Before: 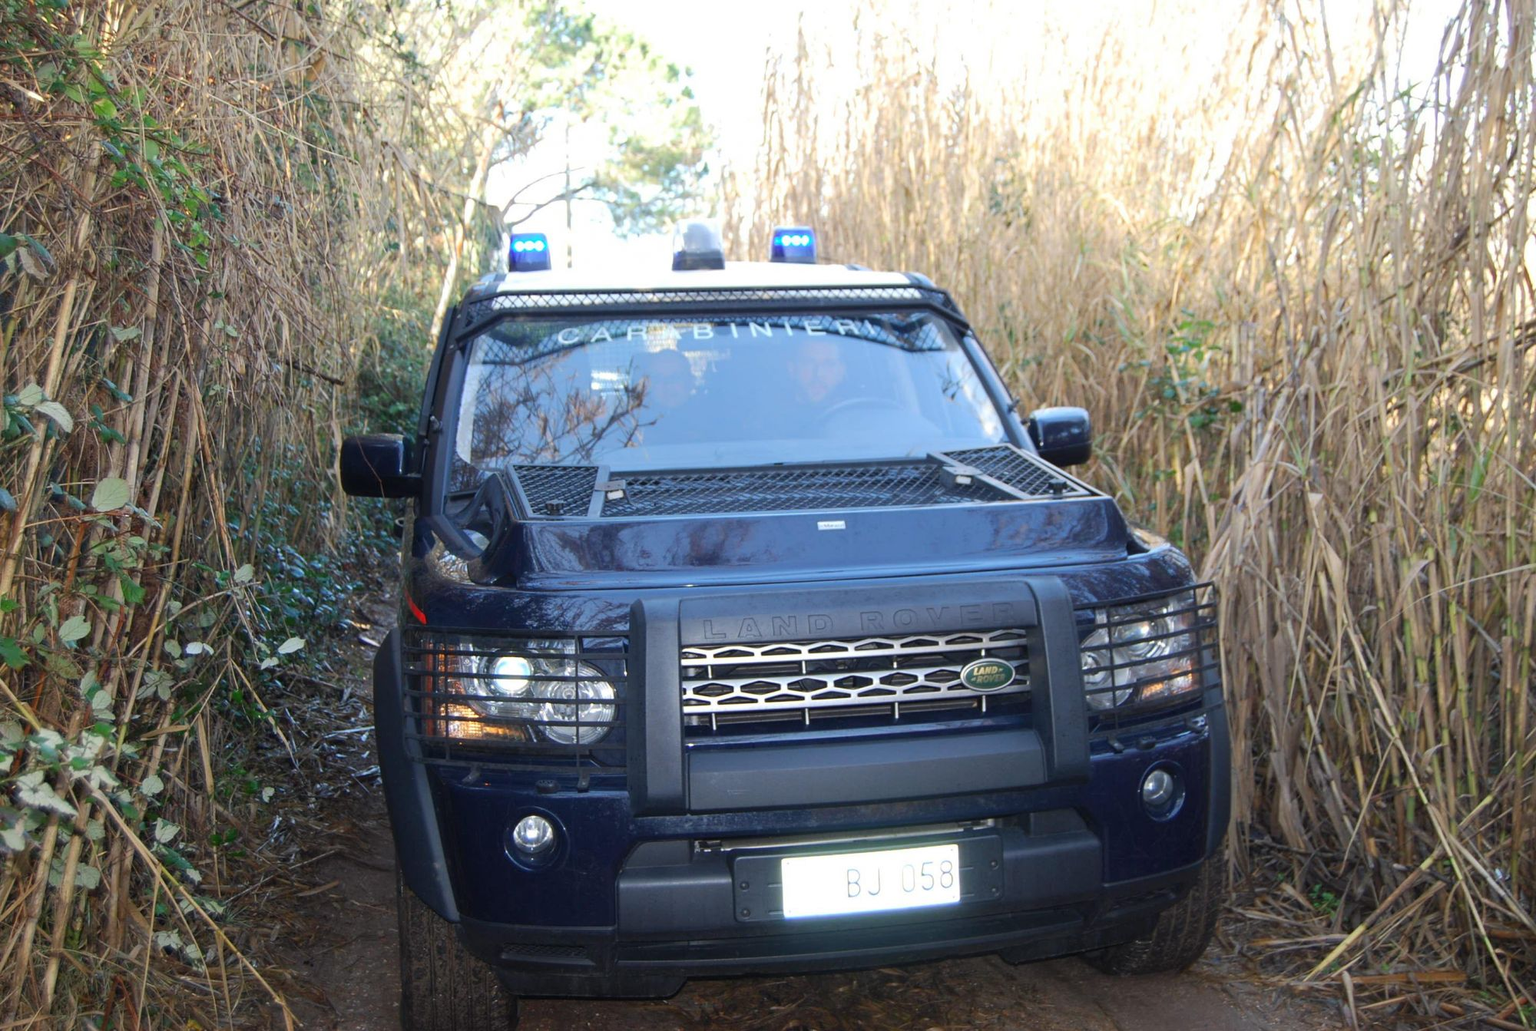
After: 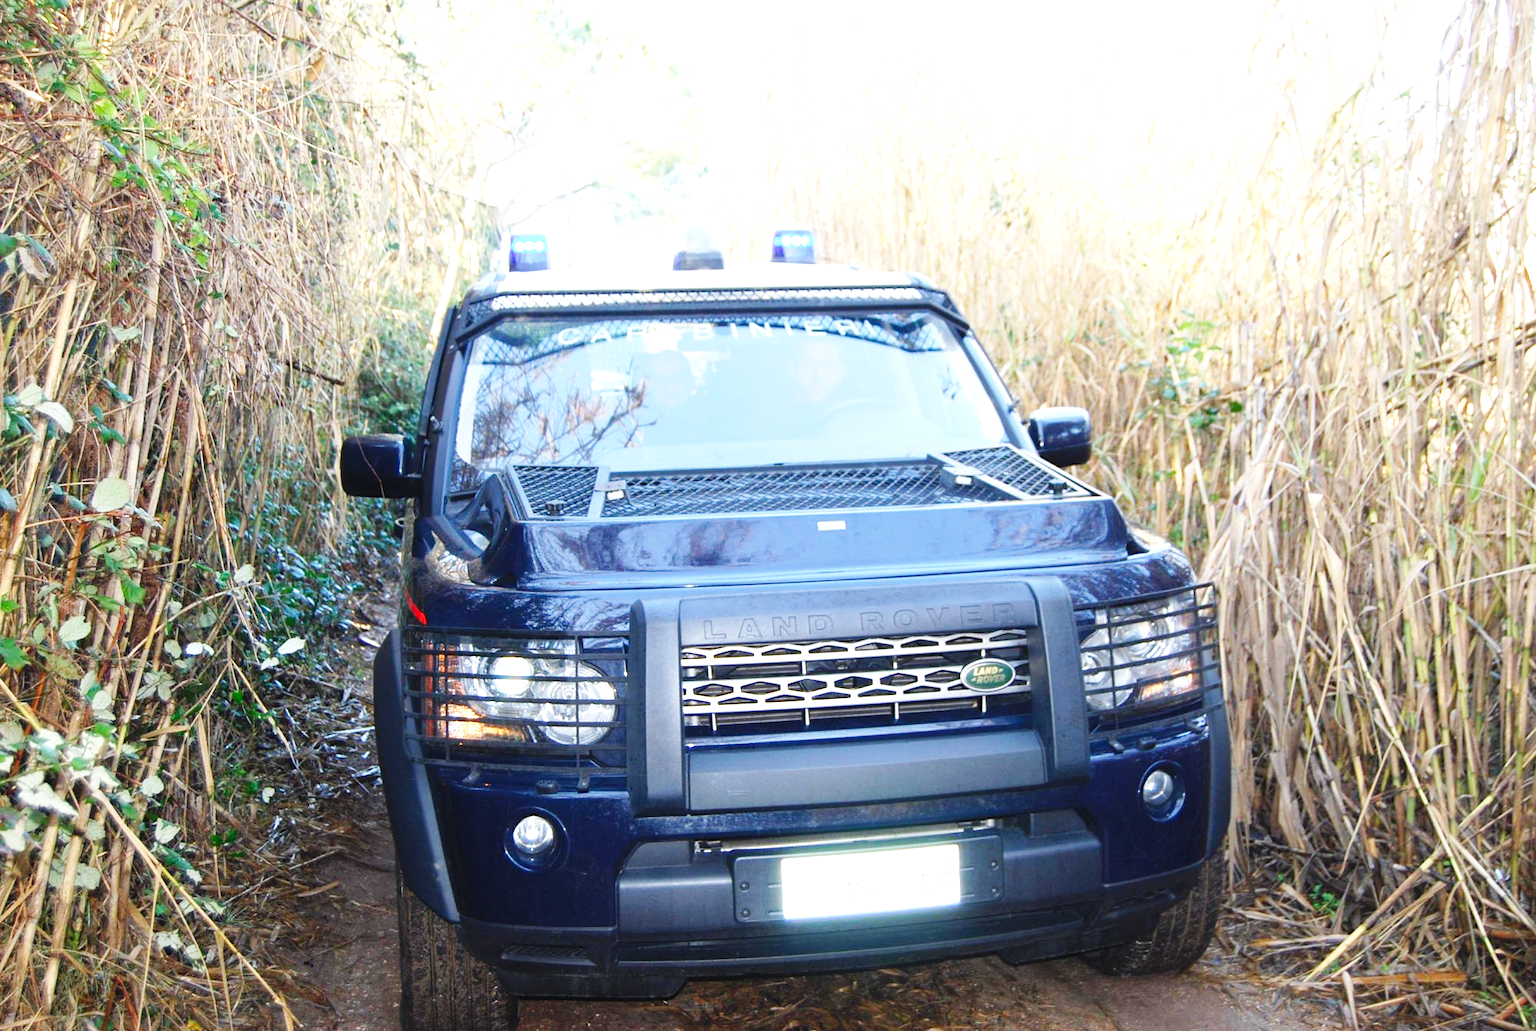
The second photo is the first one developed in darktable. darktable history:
base curve: curves: ch0 [(0, 0) (0.032, 0.025) (0.121, 0.166) (0.206, 0.329) (0.605, 0.79) (1, 1)], preserve colors none
exposure: black level correction 0, exposure 0.898 EV, compensate exposure bias true, compensate highlight preservation false
